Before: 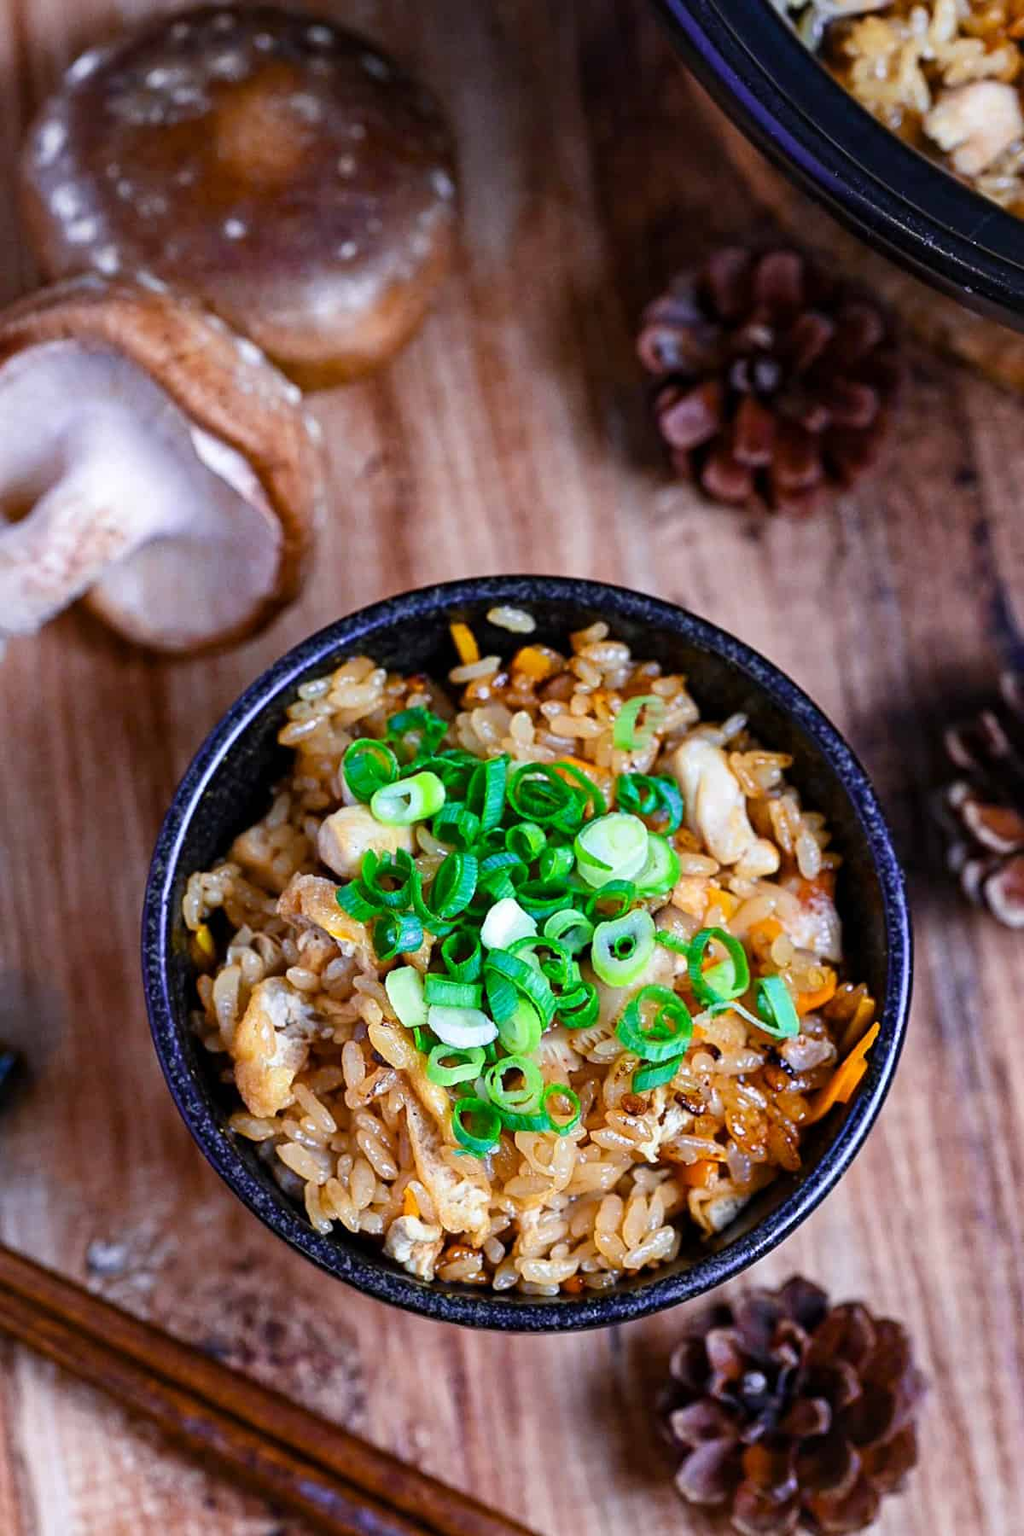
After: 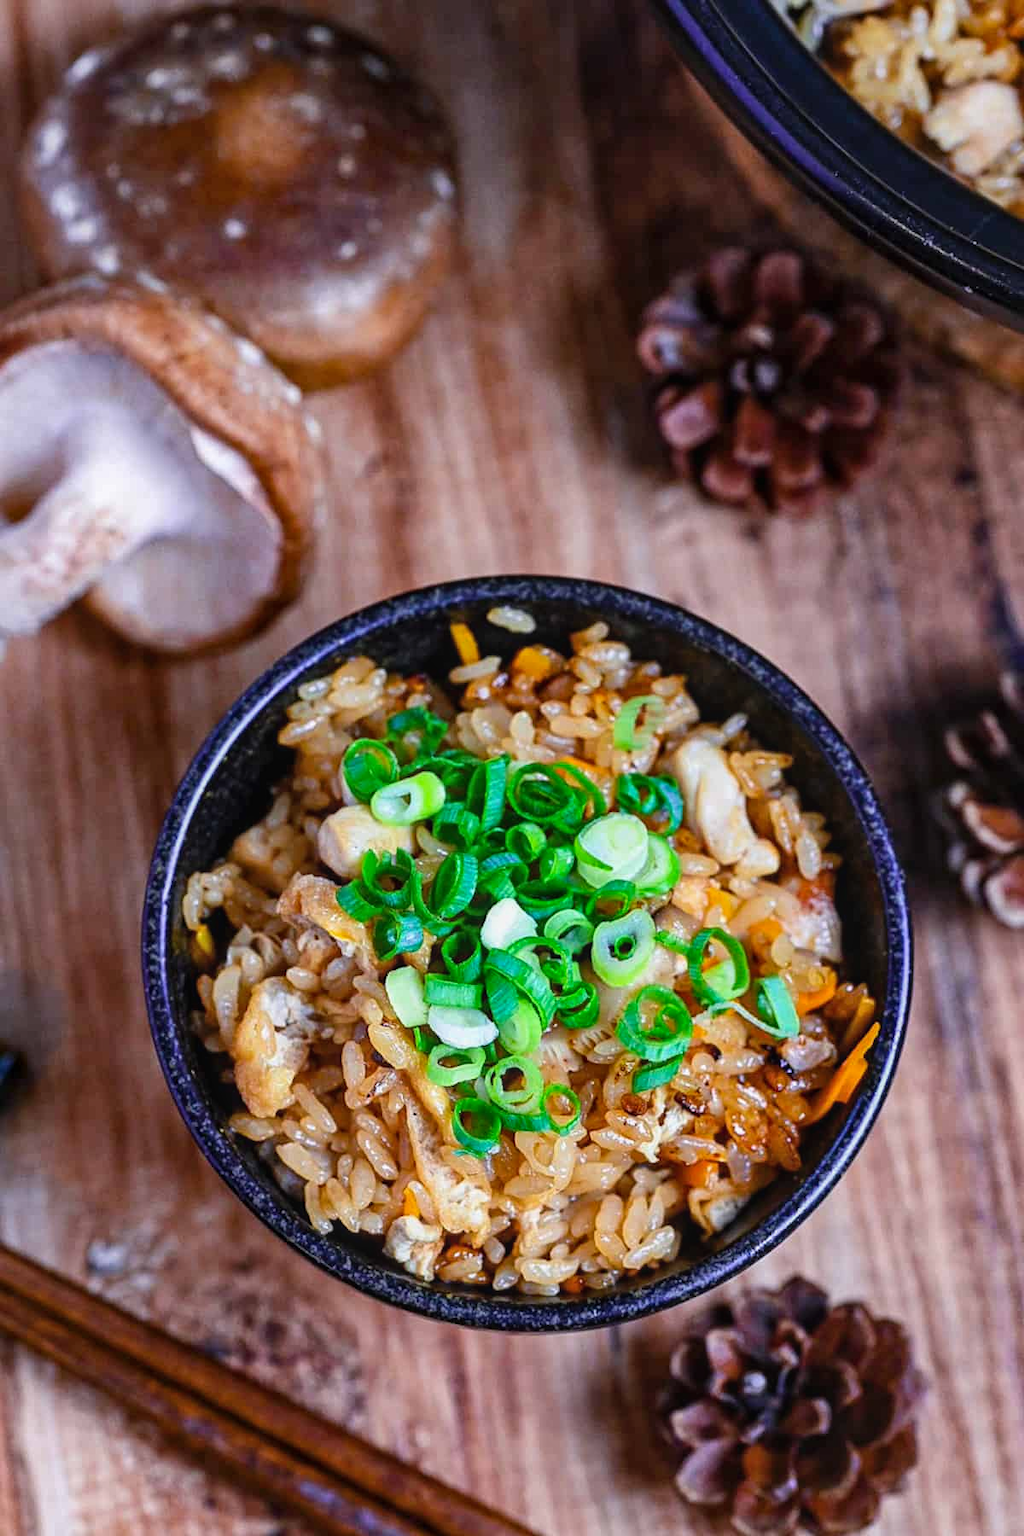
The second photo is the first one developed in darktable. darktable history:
shadows and highlights: shadows 32.83, highlights -47.7, soften with gaussian
local contrast: detail 110%
